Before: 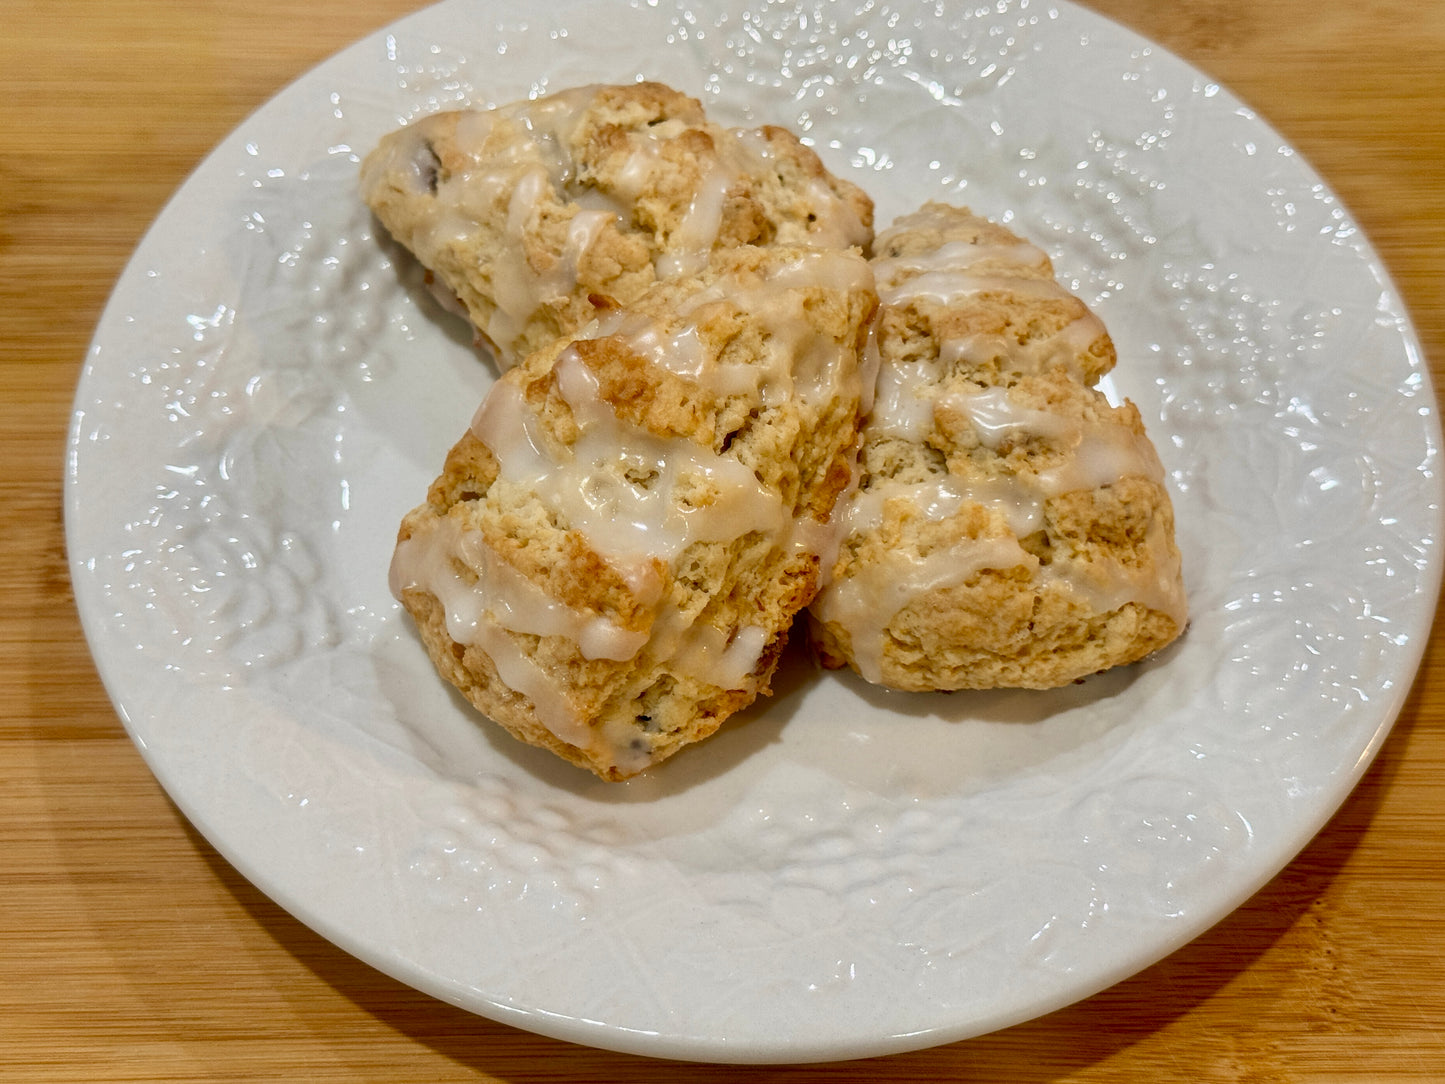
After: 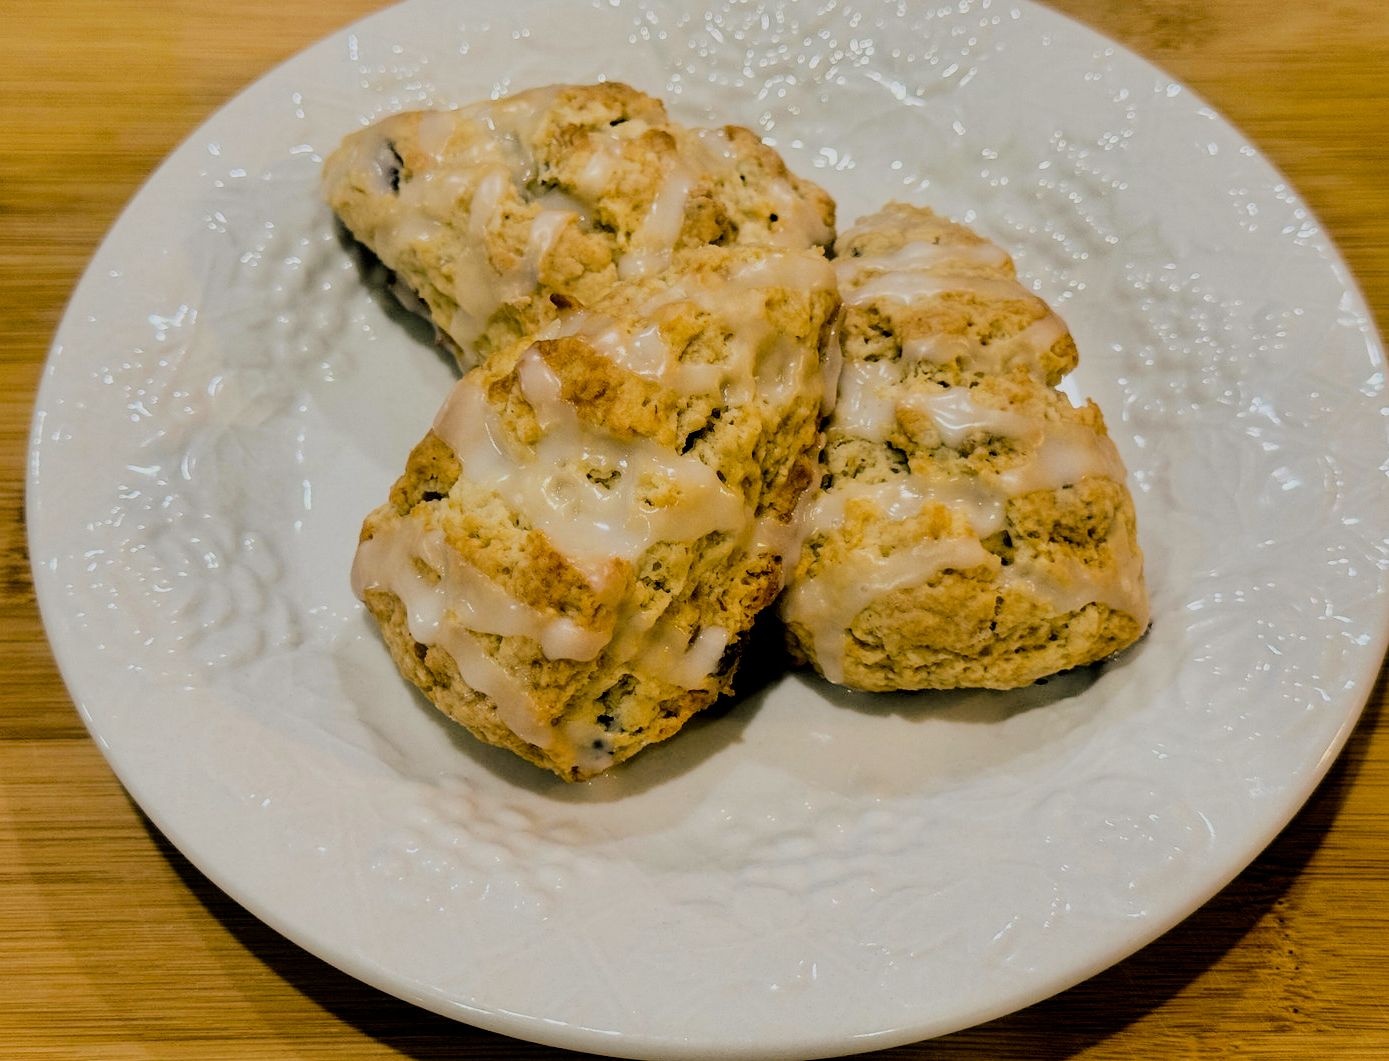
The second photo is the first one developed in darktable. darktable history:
filmic rgb: black relative exposure -3 EV, white relative exposure 4.56 EV, hardness 1.71, contrast 1.245
crop and rotate: left 2.633%, right 1.189%, bottom 2.048%
color balance rgb: shadows lift › luminance -29.169%, shadows lift › chroma 10.236%, shadows lift › hue 232.36°, power › luminance -3.616%, power › chroma 0.579%, power › hue 42.3°, linear chroma grading › global chroma 14.993%, perceptual saturation grading › global saturation 0.138%, global vibrance 20%
